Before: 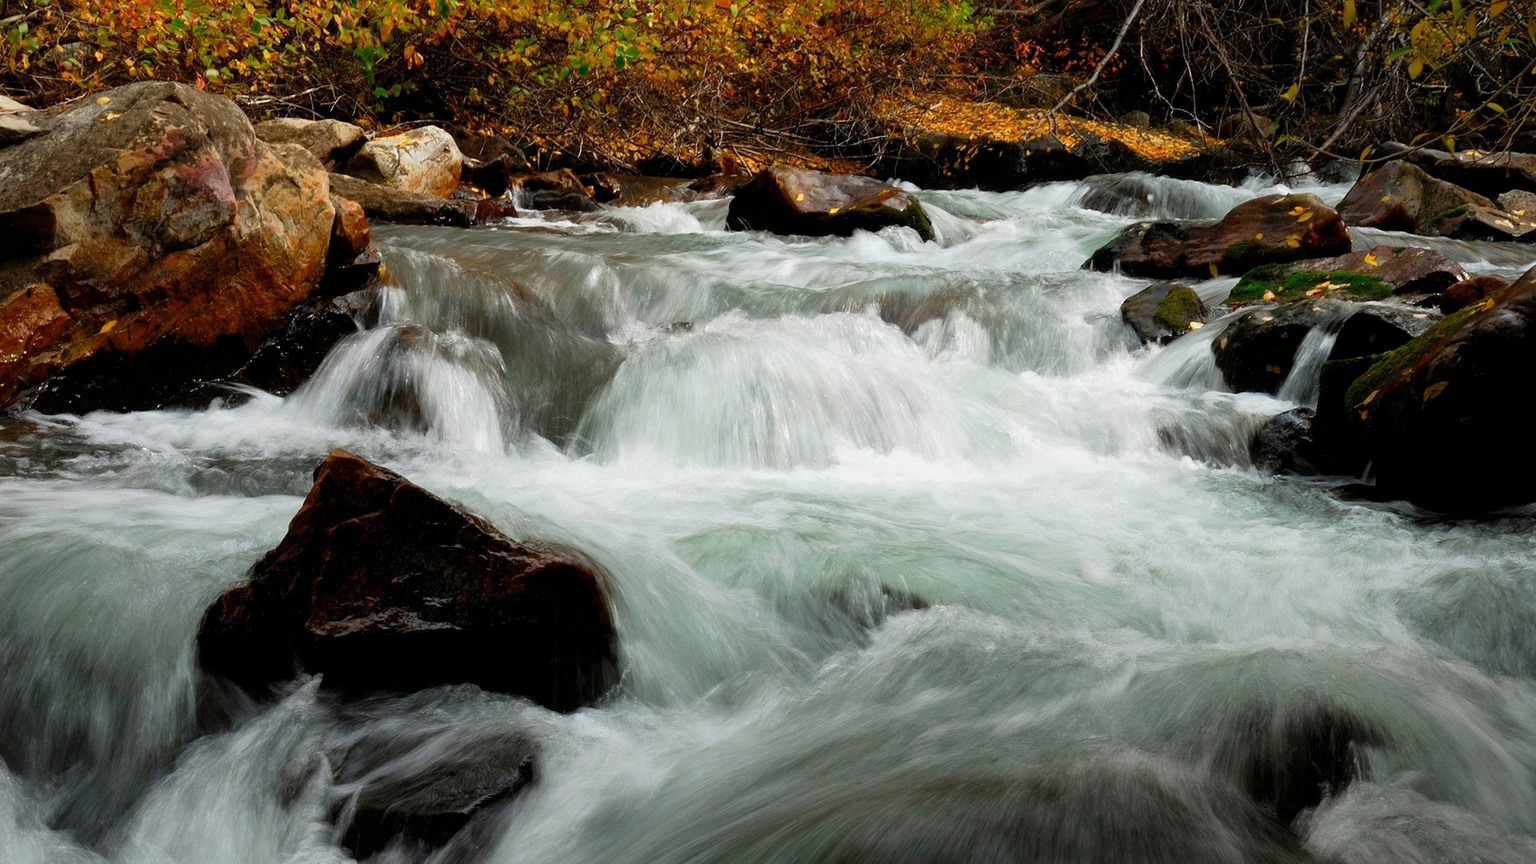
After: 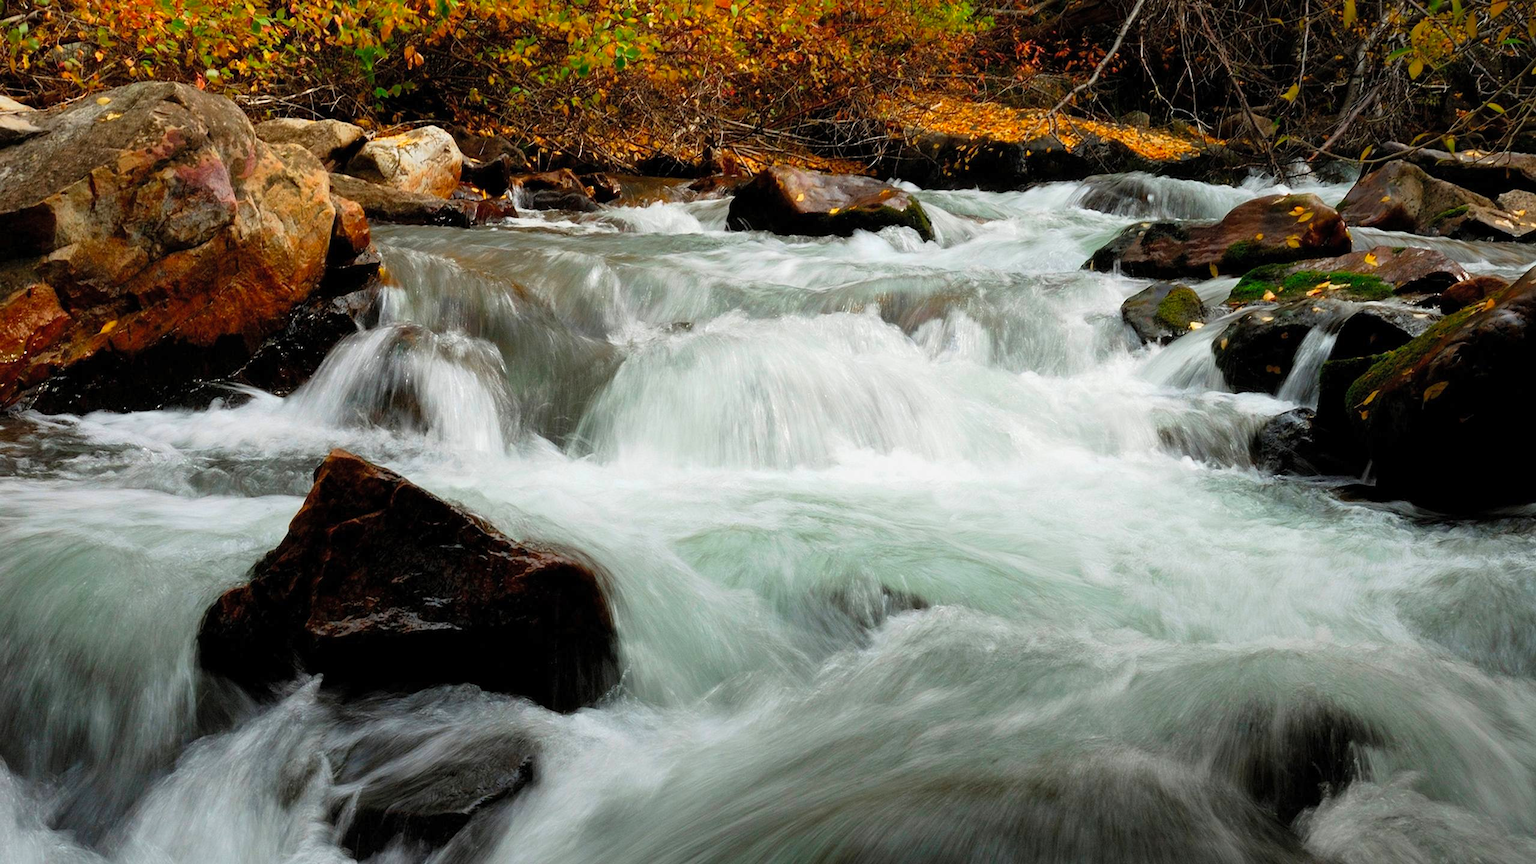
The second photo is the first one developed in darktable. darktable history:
contrast brightness saturation: contrast 0.075, brightness 0.083, saturation 0.185
